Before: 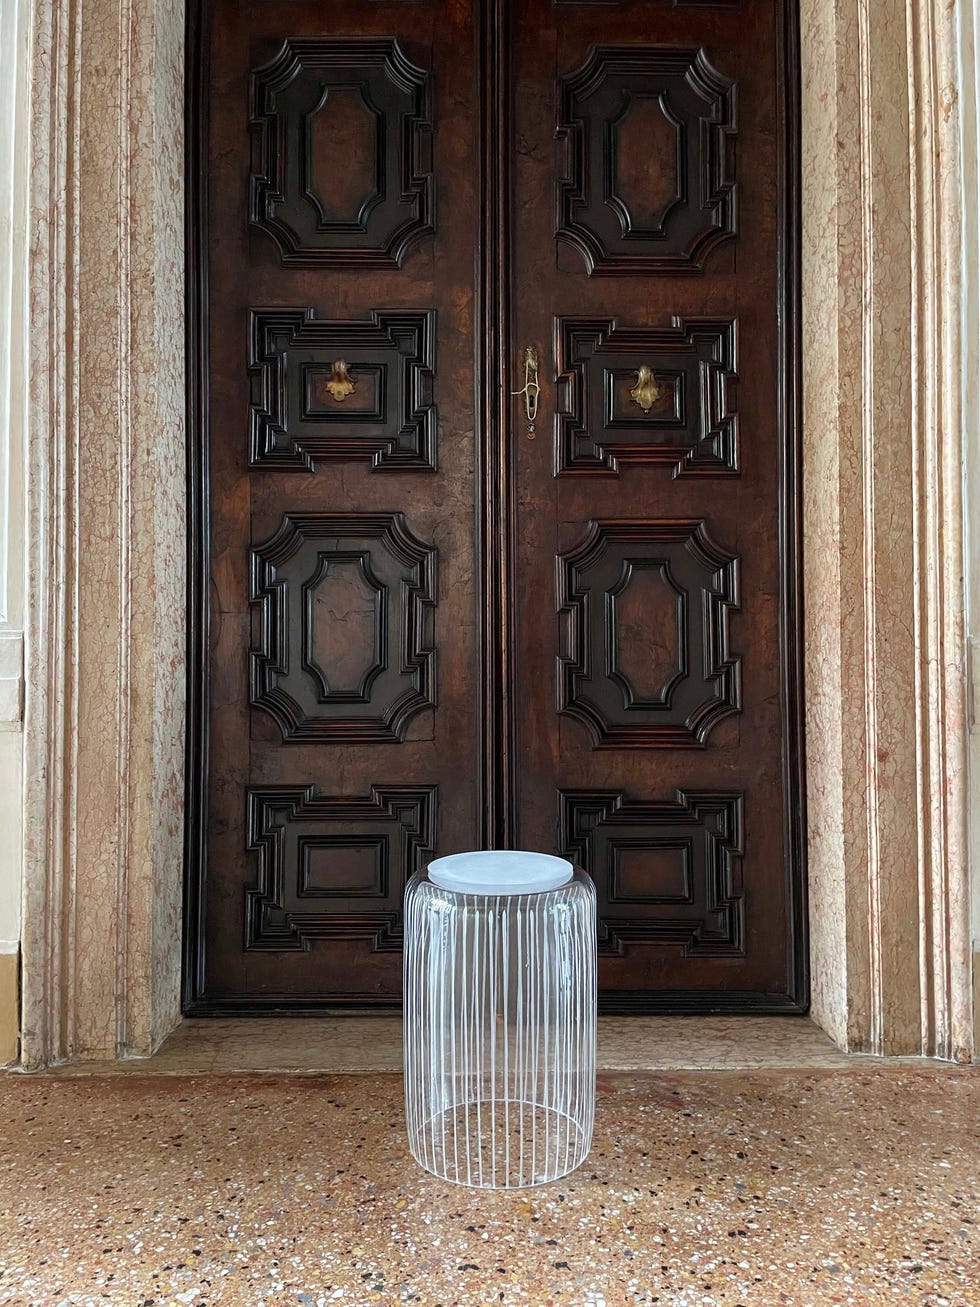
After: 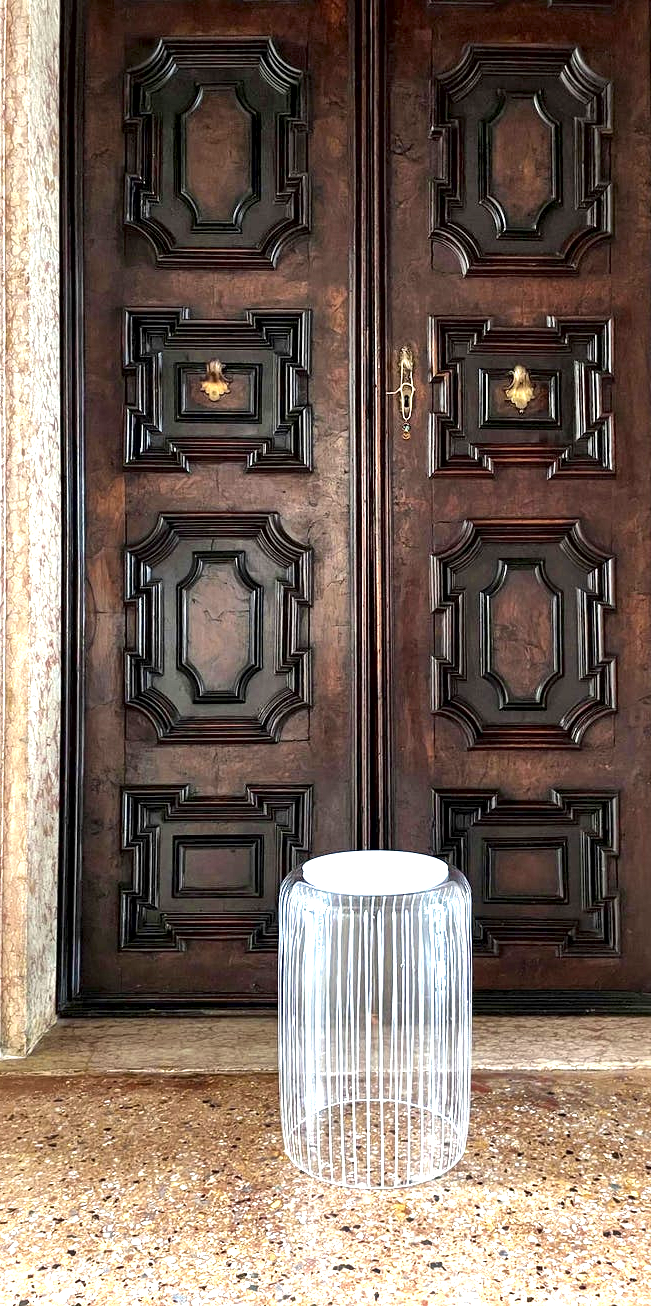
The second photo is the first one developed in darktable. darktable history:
crop and rotate: left 12.901%, right 20.627%
local contrast: mode bilateral grid, contrast 69, coarseness 75, detail 180%, midtone range 0.2
color zones: curves: ch0 [(0, 0.485) (0.178, 0.476) (0.261, 0.623) (0.411, 0.403) (0.708, 0.603) (0.934, 0.412)]; ch1 [(0.003, 0.485) (0.149, 0.496) (0.229, 0.584) (0.326, 0.551) (0.484, 0.262) (0.757, 0.643)]
exposure: black level correction 0, exposure 1.2 EV, compensate highlight preservation false
